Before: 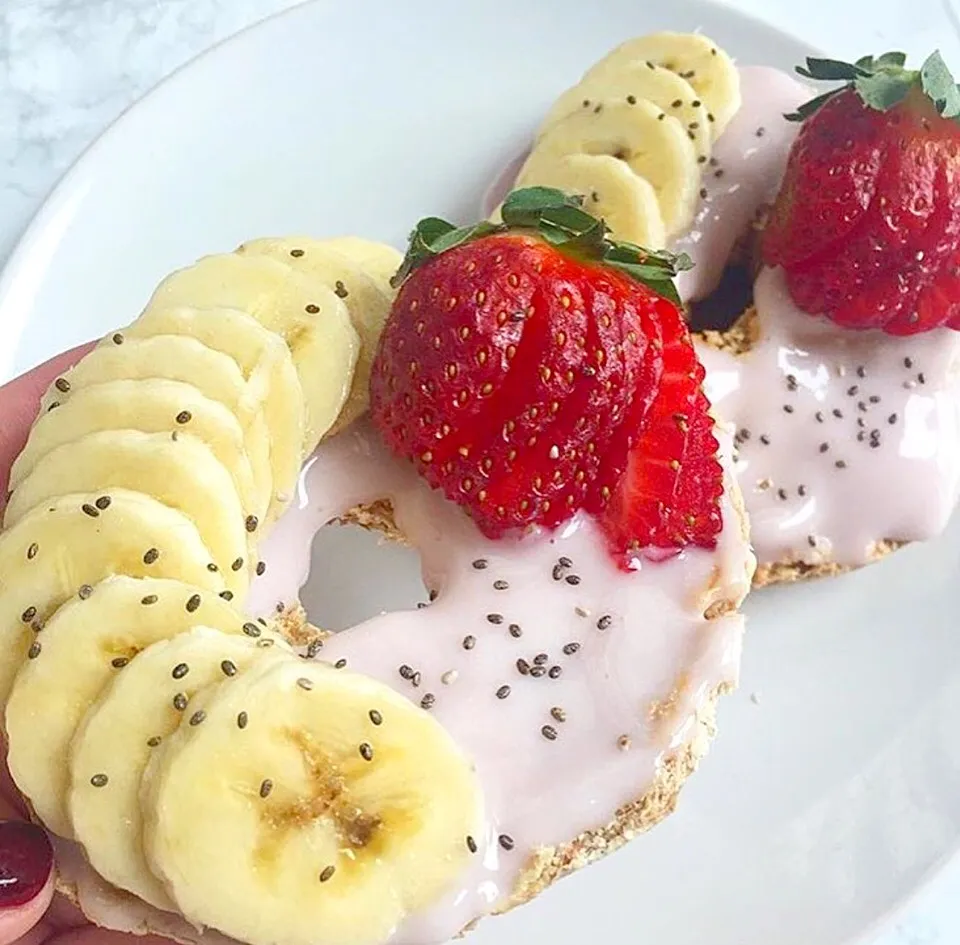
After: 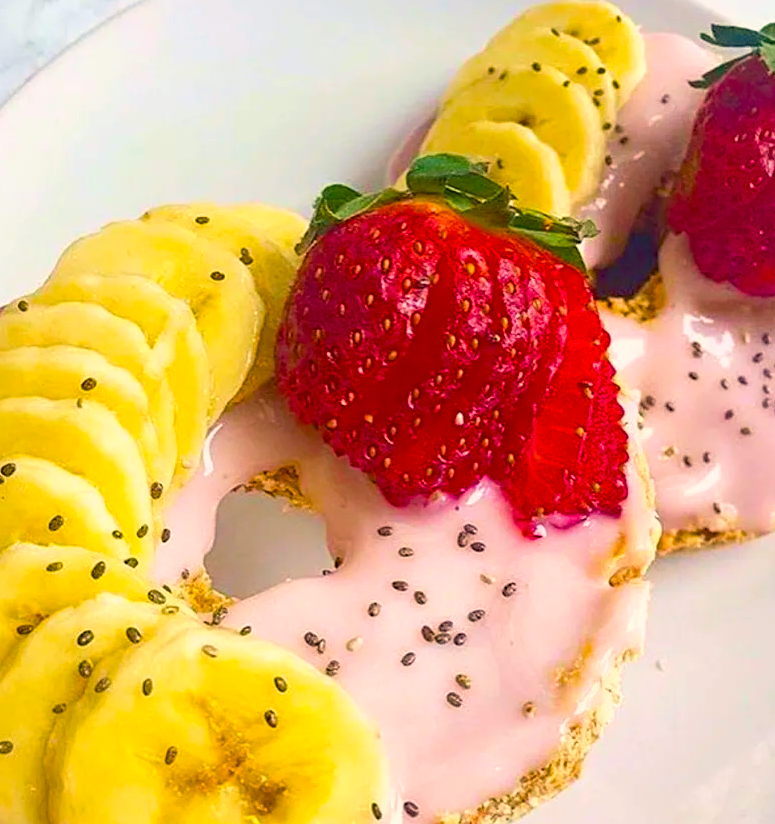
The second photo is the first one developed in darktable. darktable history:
velvia: on, module defaults
crop: left 9.99%, top 3.564%, right 9.23%, bottom 9.218%
color balance rgb: highlights gain › chroma 3.193%, highlights gain › hue 55.6°, perceptual saturation grading › global saturation 25.886%, global vibrance 50.238%
haze removal: compatibility mode true, adaptive false
